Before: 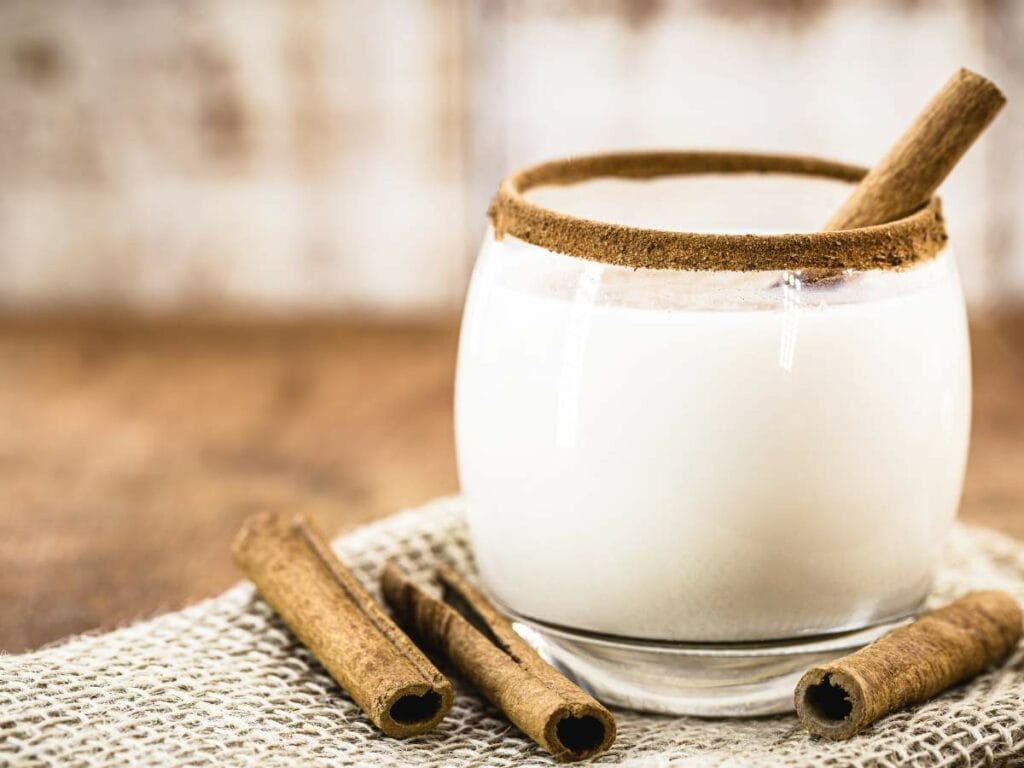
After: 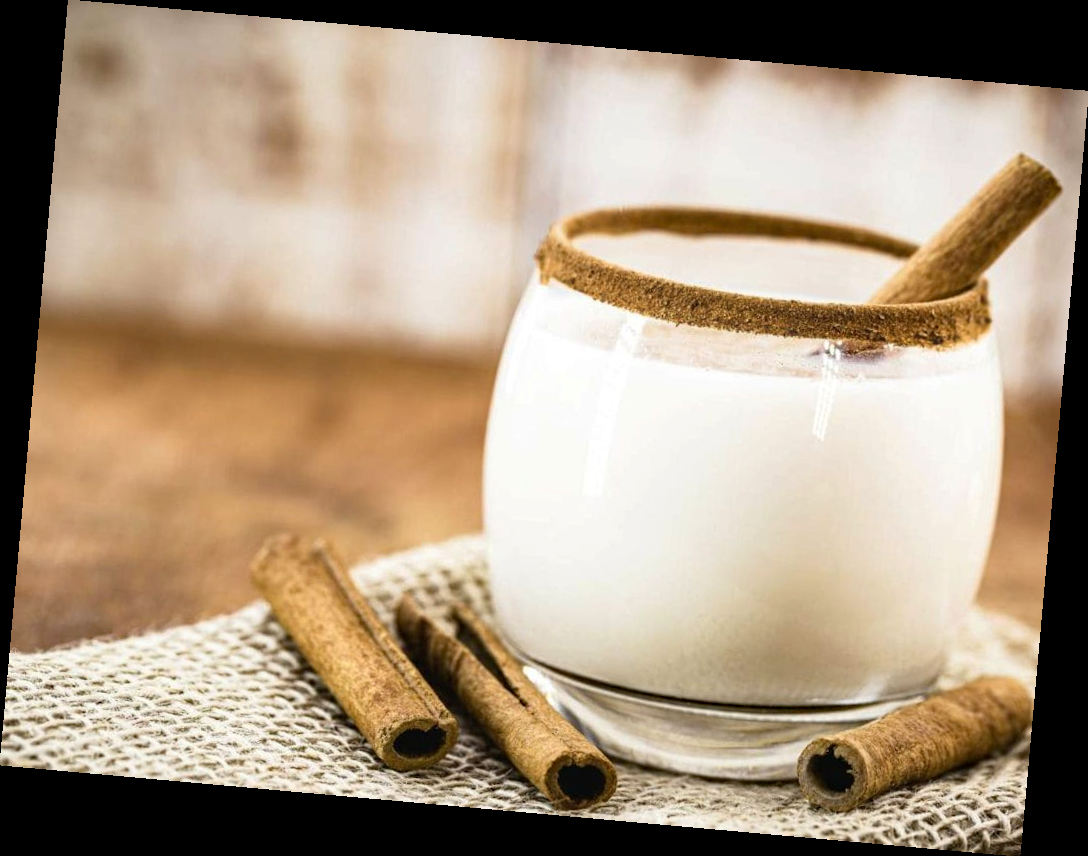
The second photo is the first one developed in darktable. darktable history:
haze removal: compatibility mode true, adaptive false
rotate and perspective: rotation 5.12°, automatic cropping off
